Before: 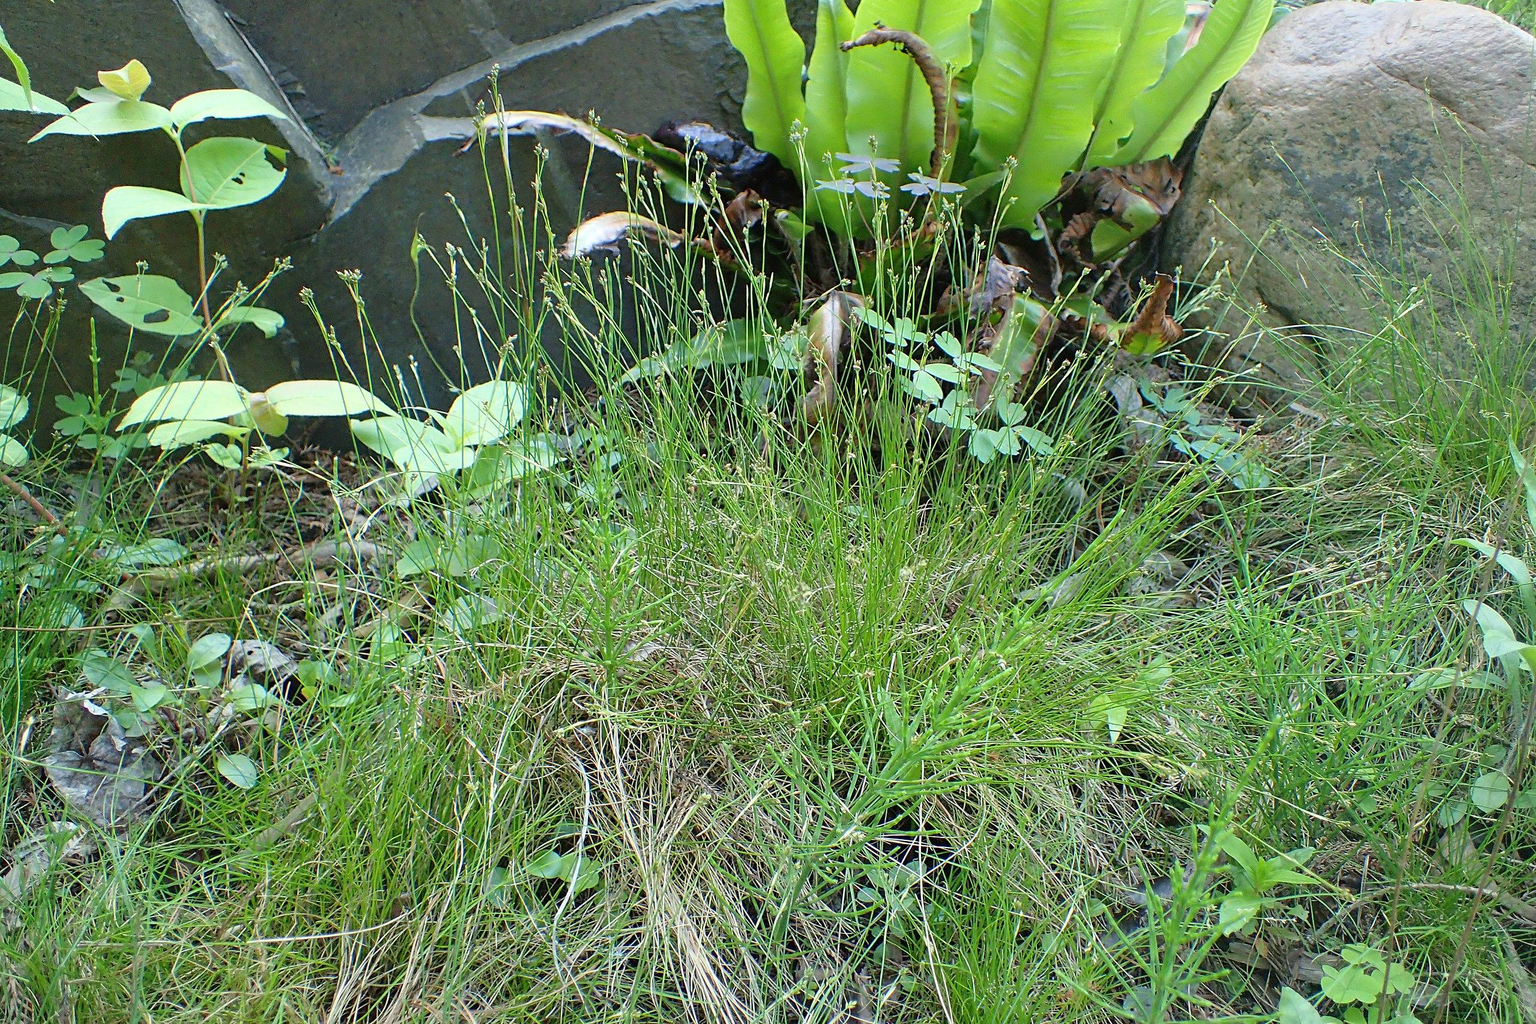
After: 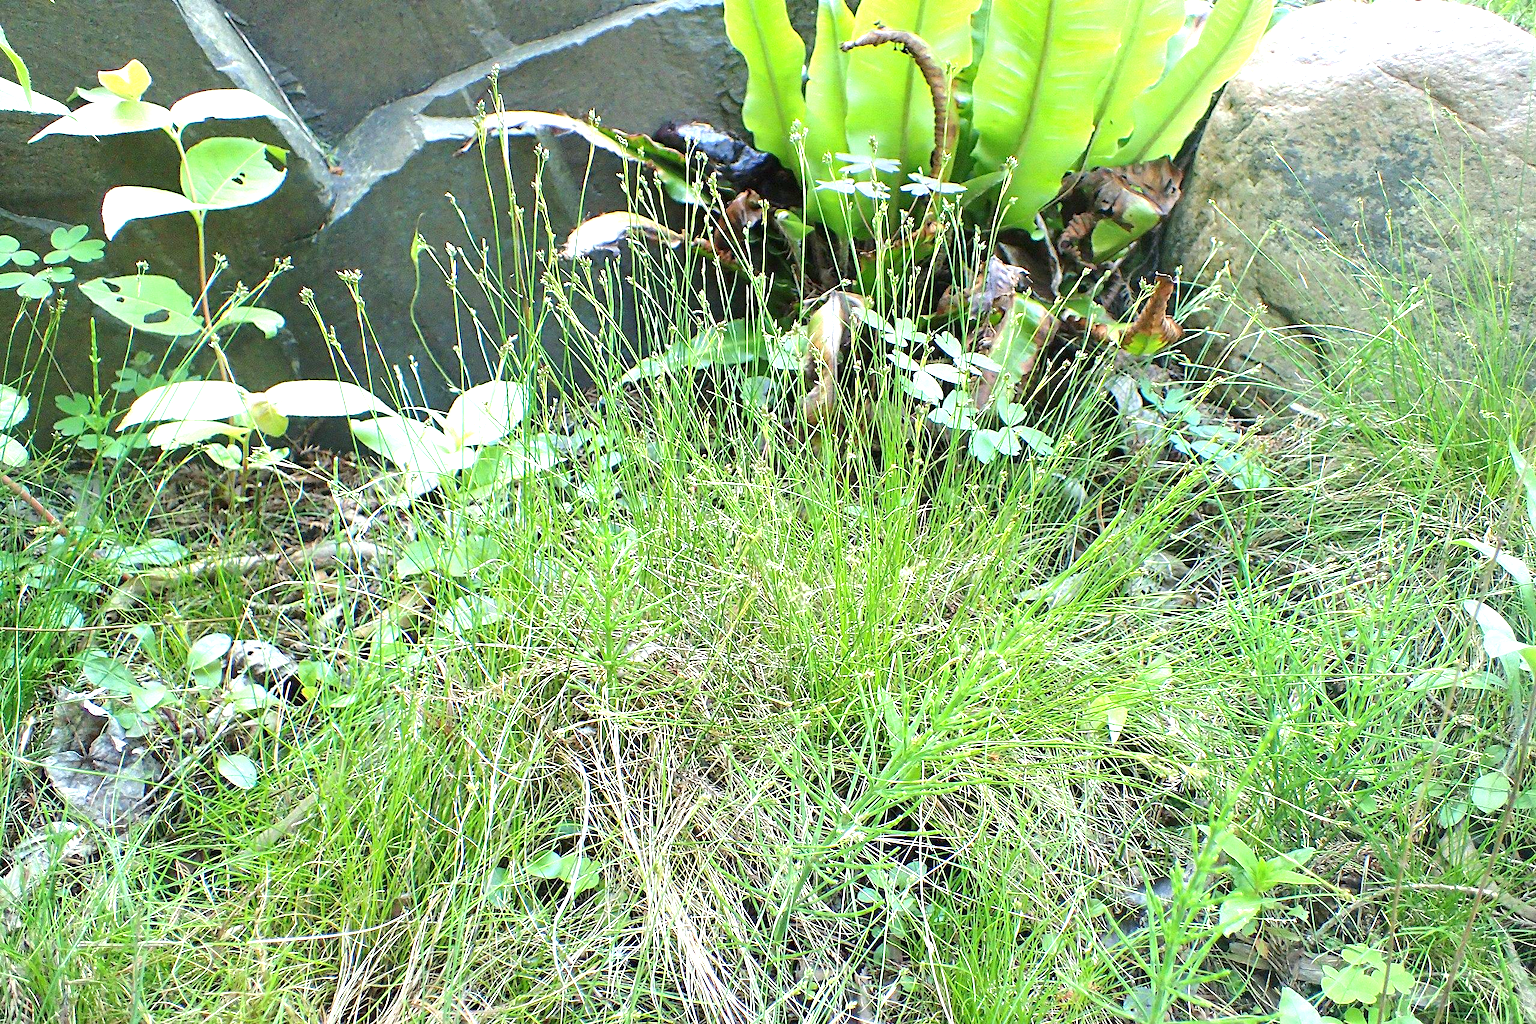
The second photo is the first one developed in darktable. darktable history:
exposure: black level correction 0.001, exposure 1.132 EV, compensate highlight preservation false
